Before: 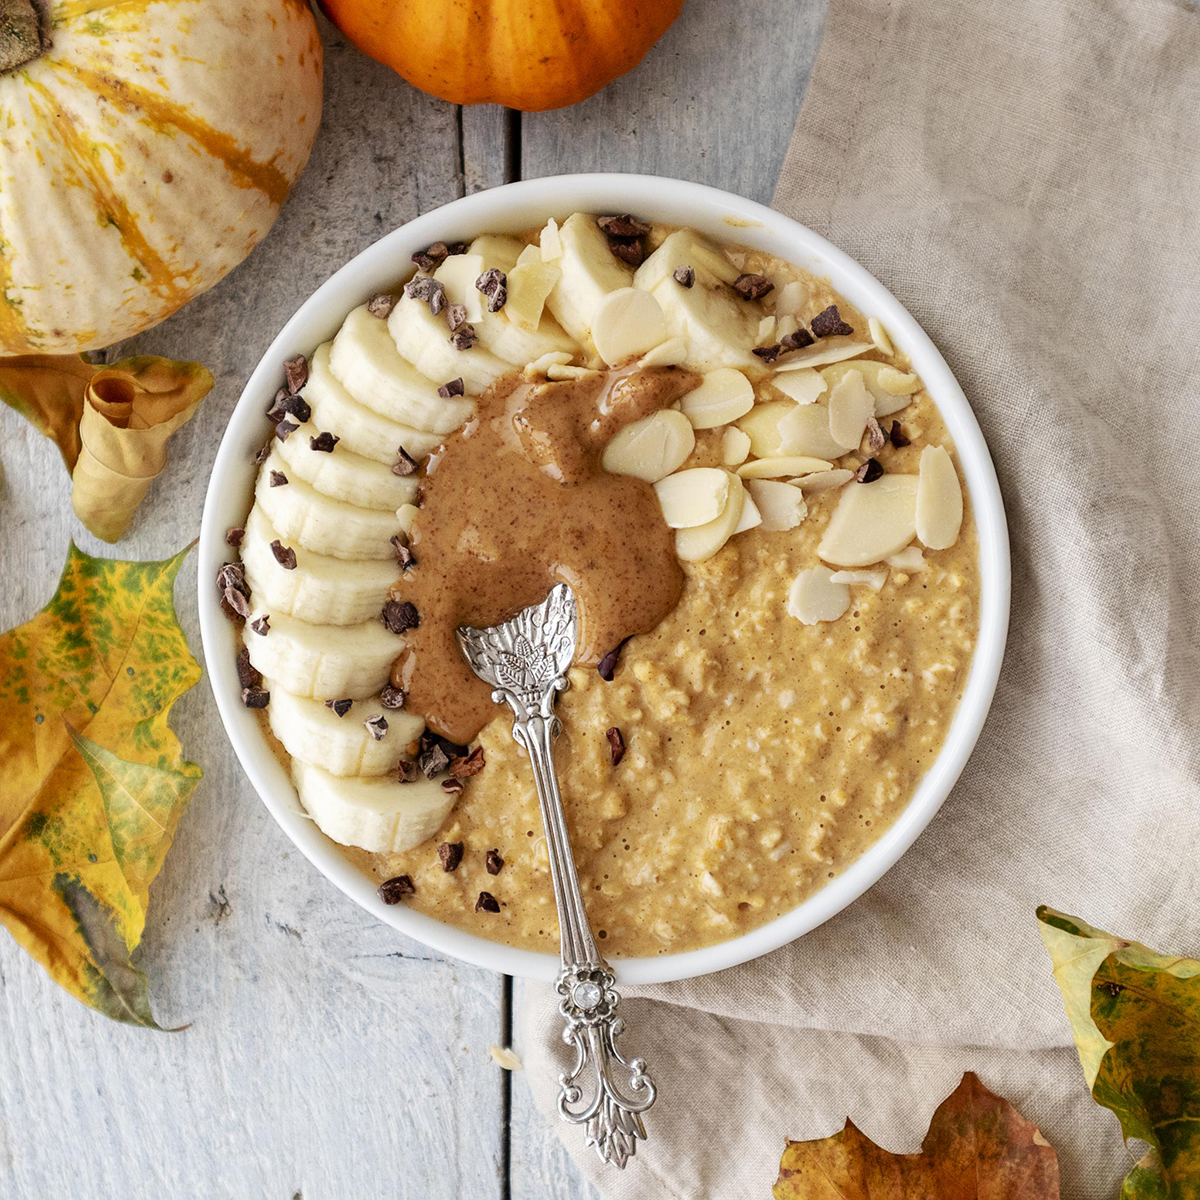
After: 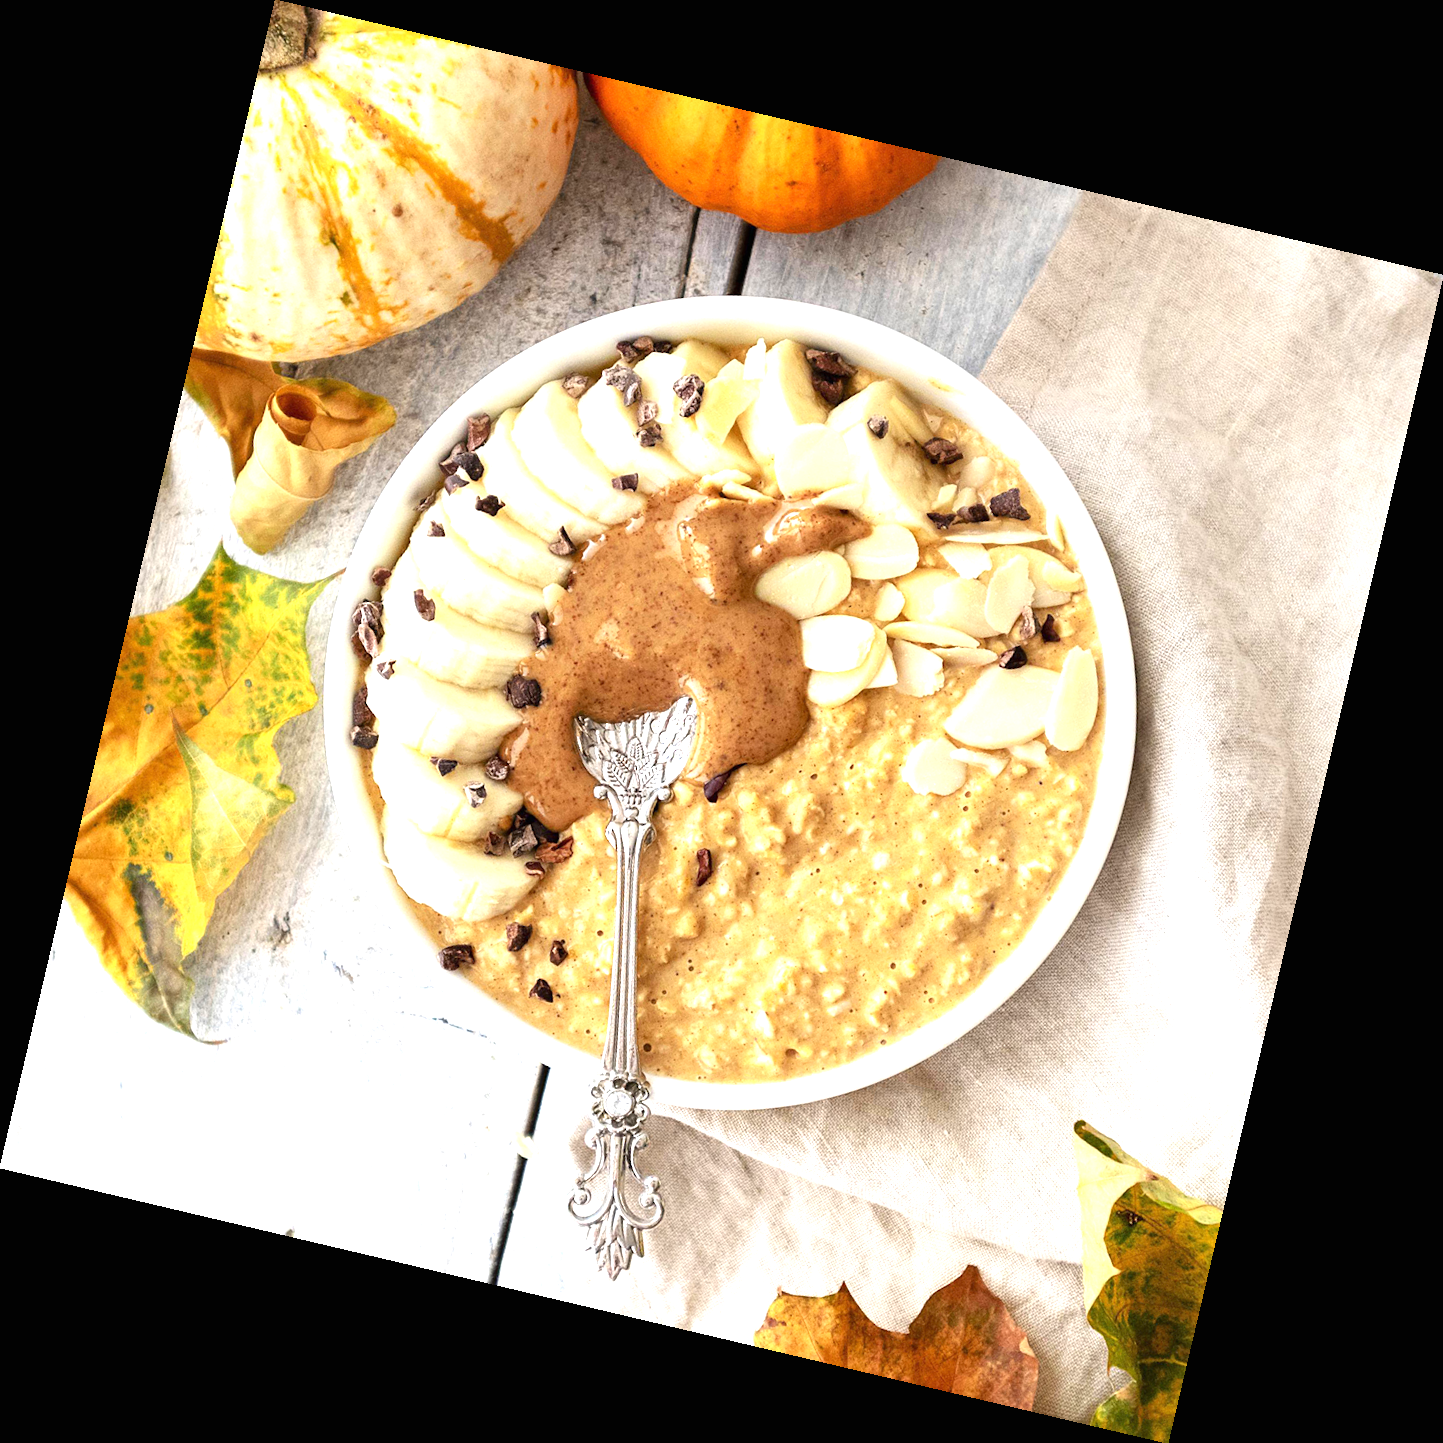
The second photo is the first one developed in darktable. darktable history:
rotate and perspective: rotation 13.27°, automatic cropping off
exposure: black level correction 0, exposure 1.1 EV, compensate highlight preservation false
